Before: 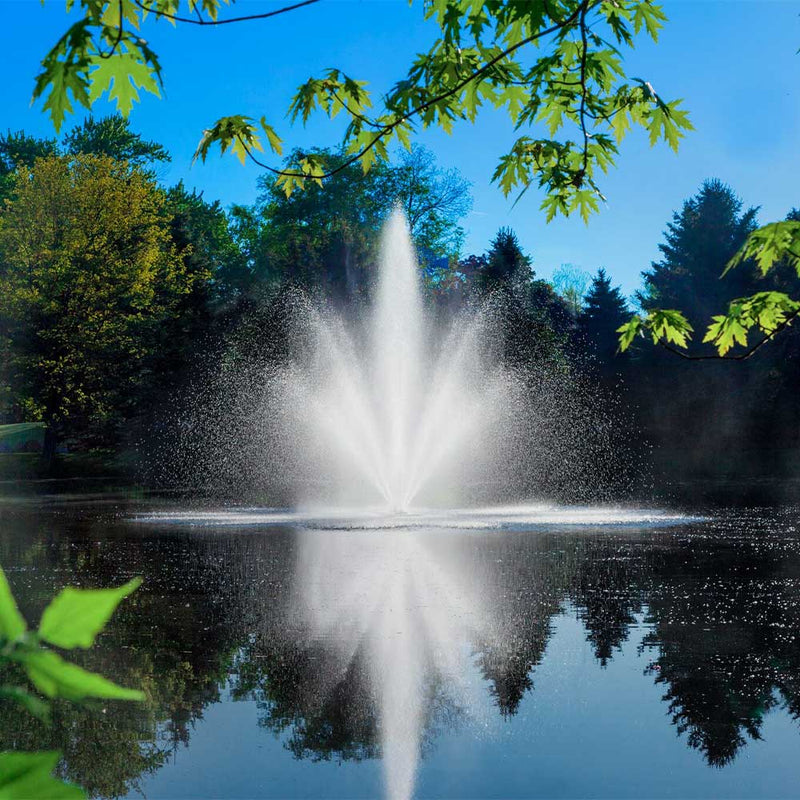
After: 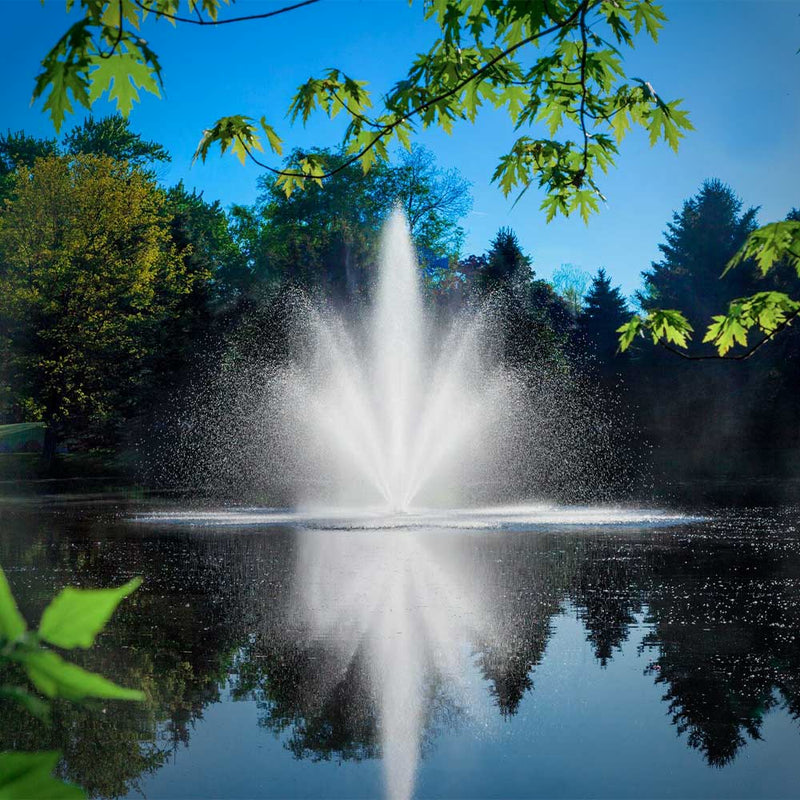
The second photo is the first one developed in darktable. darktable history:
vignetting: saturation 0.003
